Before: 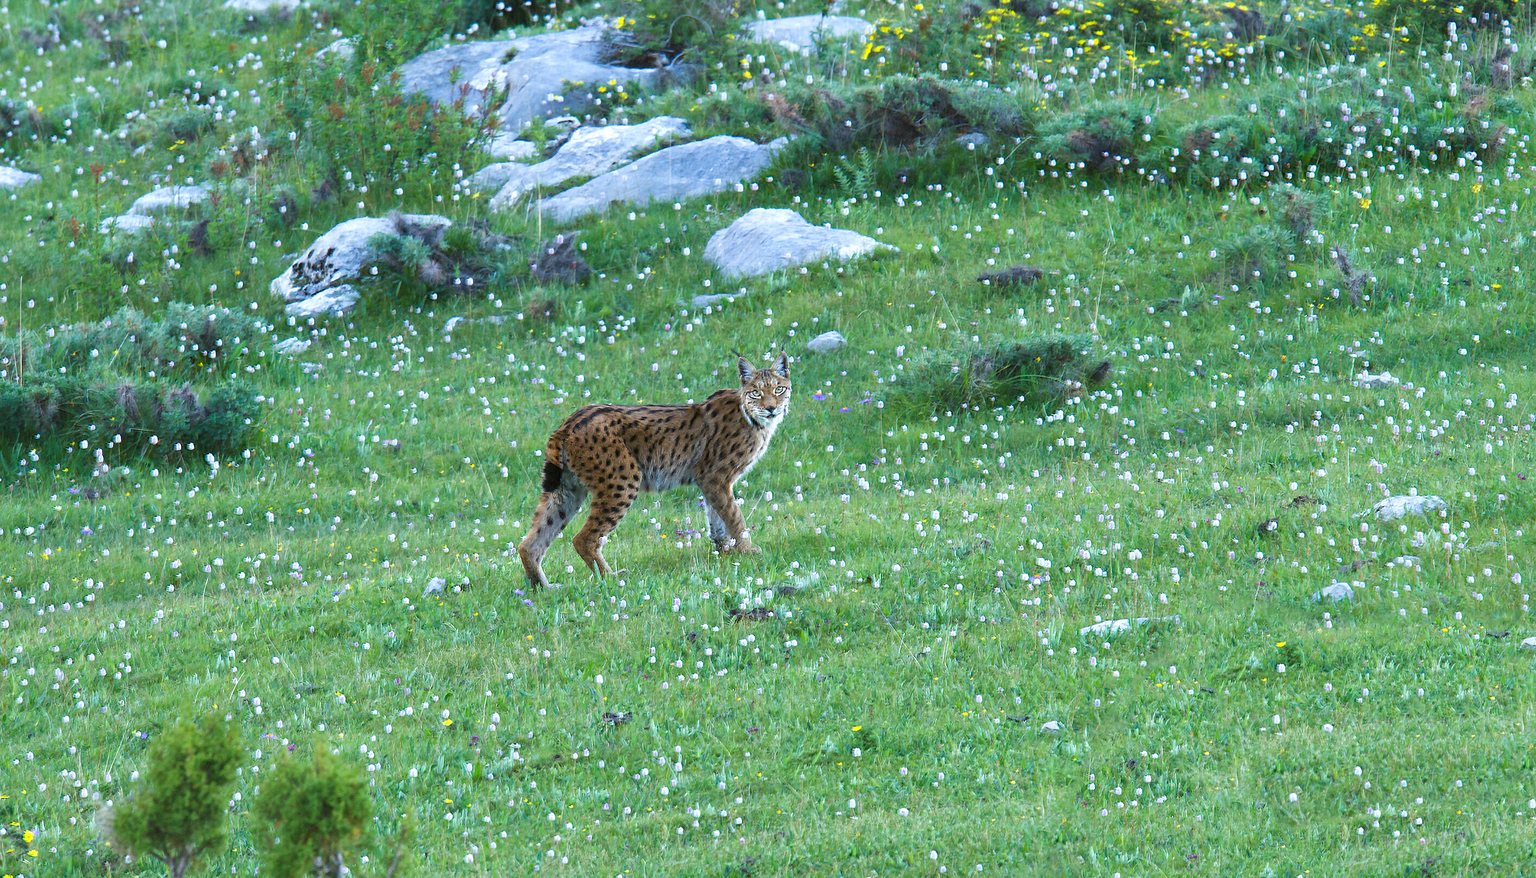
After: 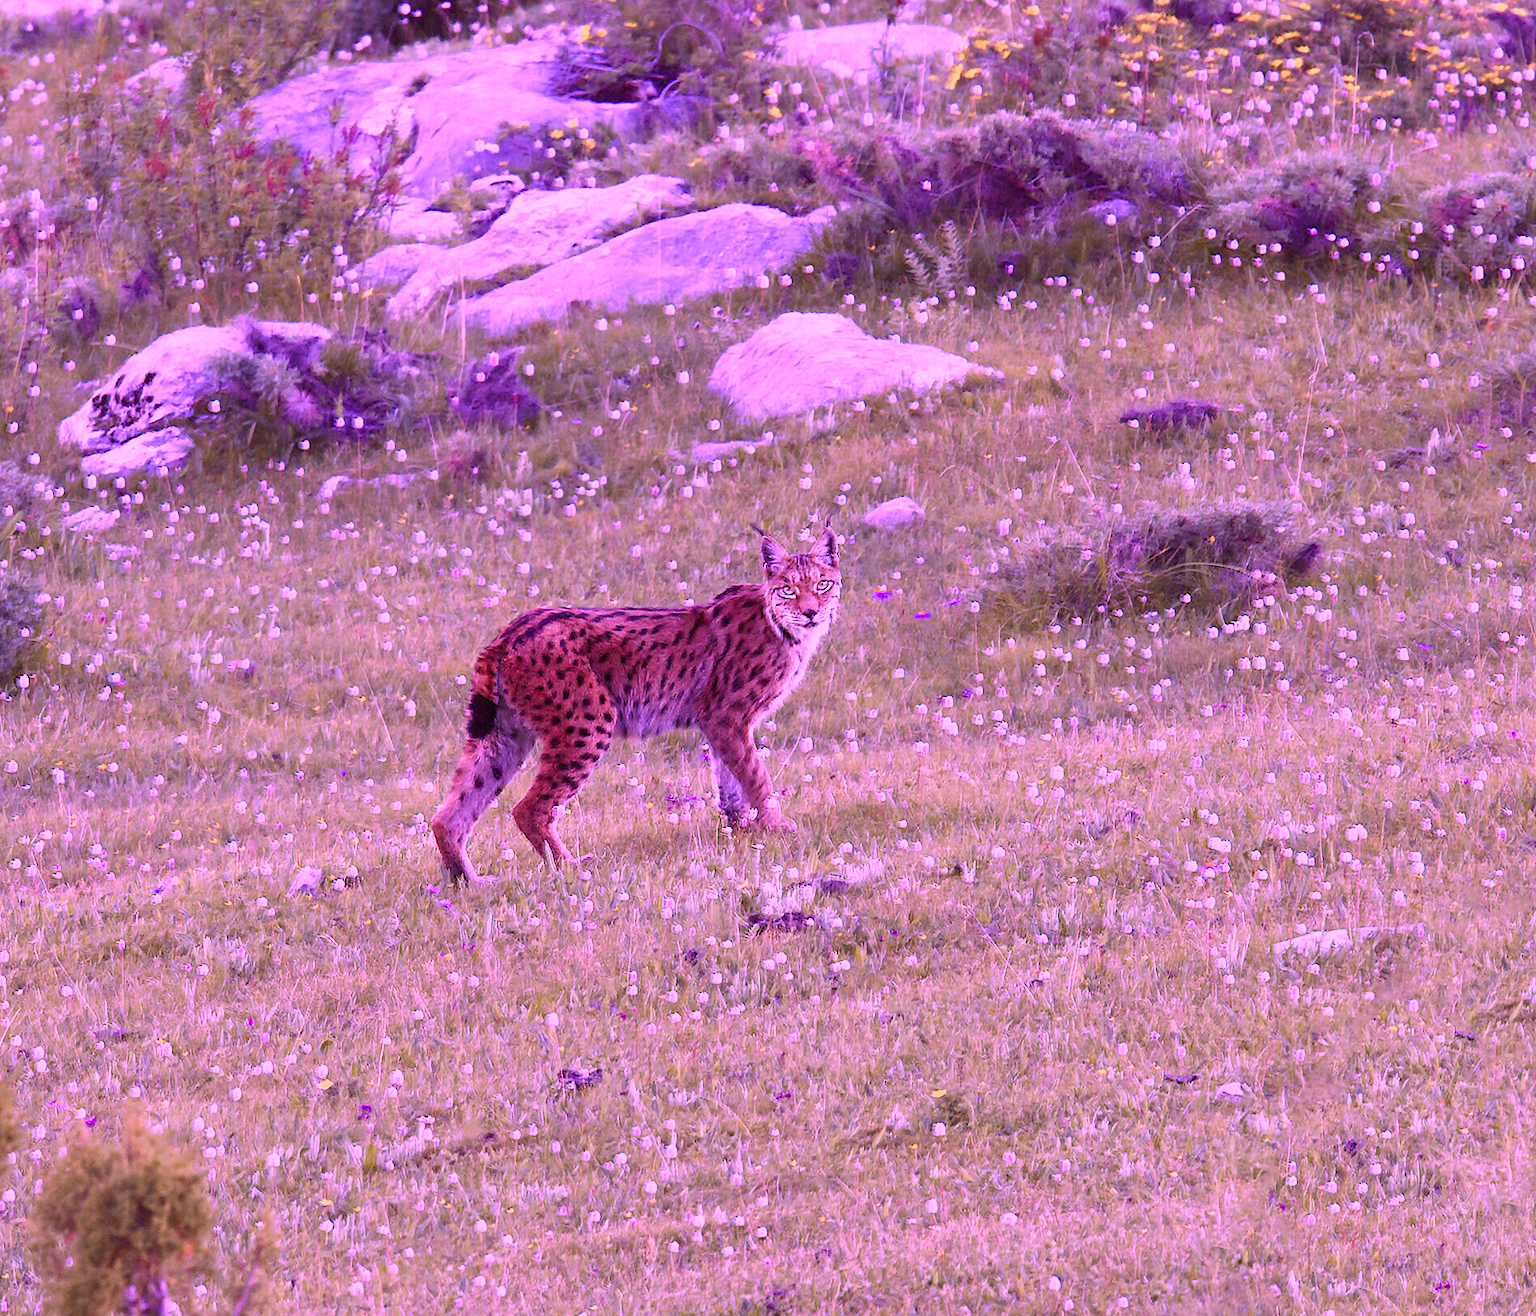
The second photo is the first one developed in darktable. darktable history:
crop and rotate: left 15.055%, right 18.278%
color calibration: illuminant custom, x 0.261, y 0.521, temperature 7054.11 K
color balance rgb: perceptual saturation grading › global saturation 20%, perceptual saturation grading › highlights -25%, perceptual saturation grading › shadows 50%, global vibrance -25%
